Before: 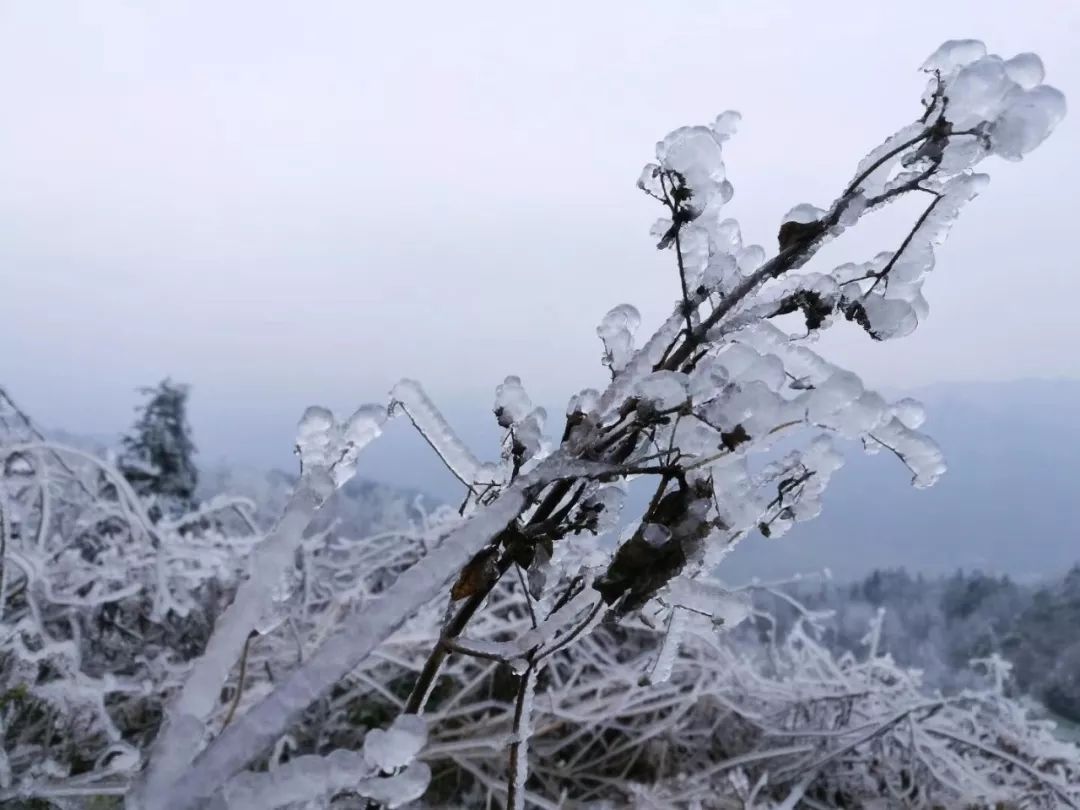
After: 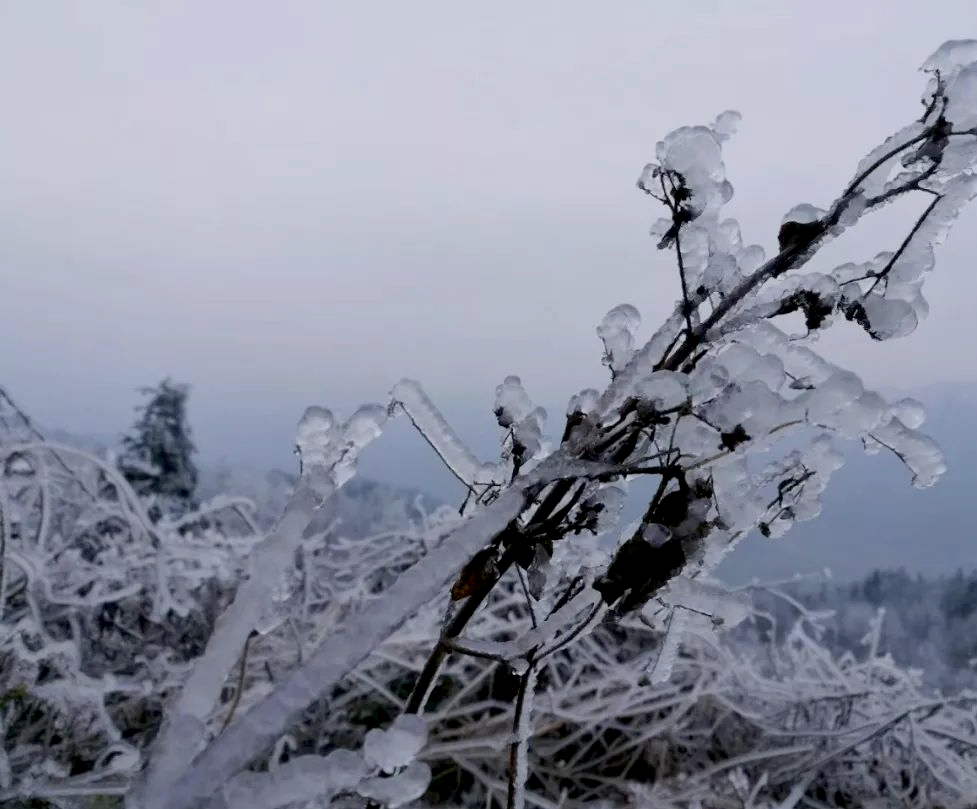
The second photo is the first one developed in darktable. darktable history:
crop: right 9.489%, bottom 0.016%
exposure: black level correction 0.011, exposure -0.479 EV, compensate exposure bias true, compensate highlight preservation false
